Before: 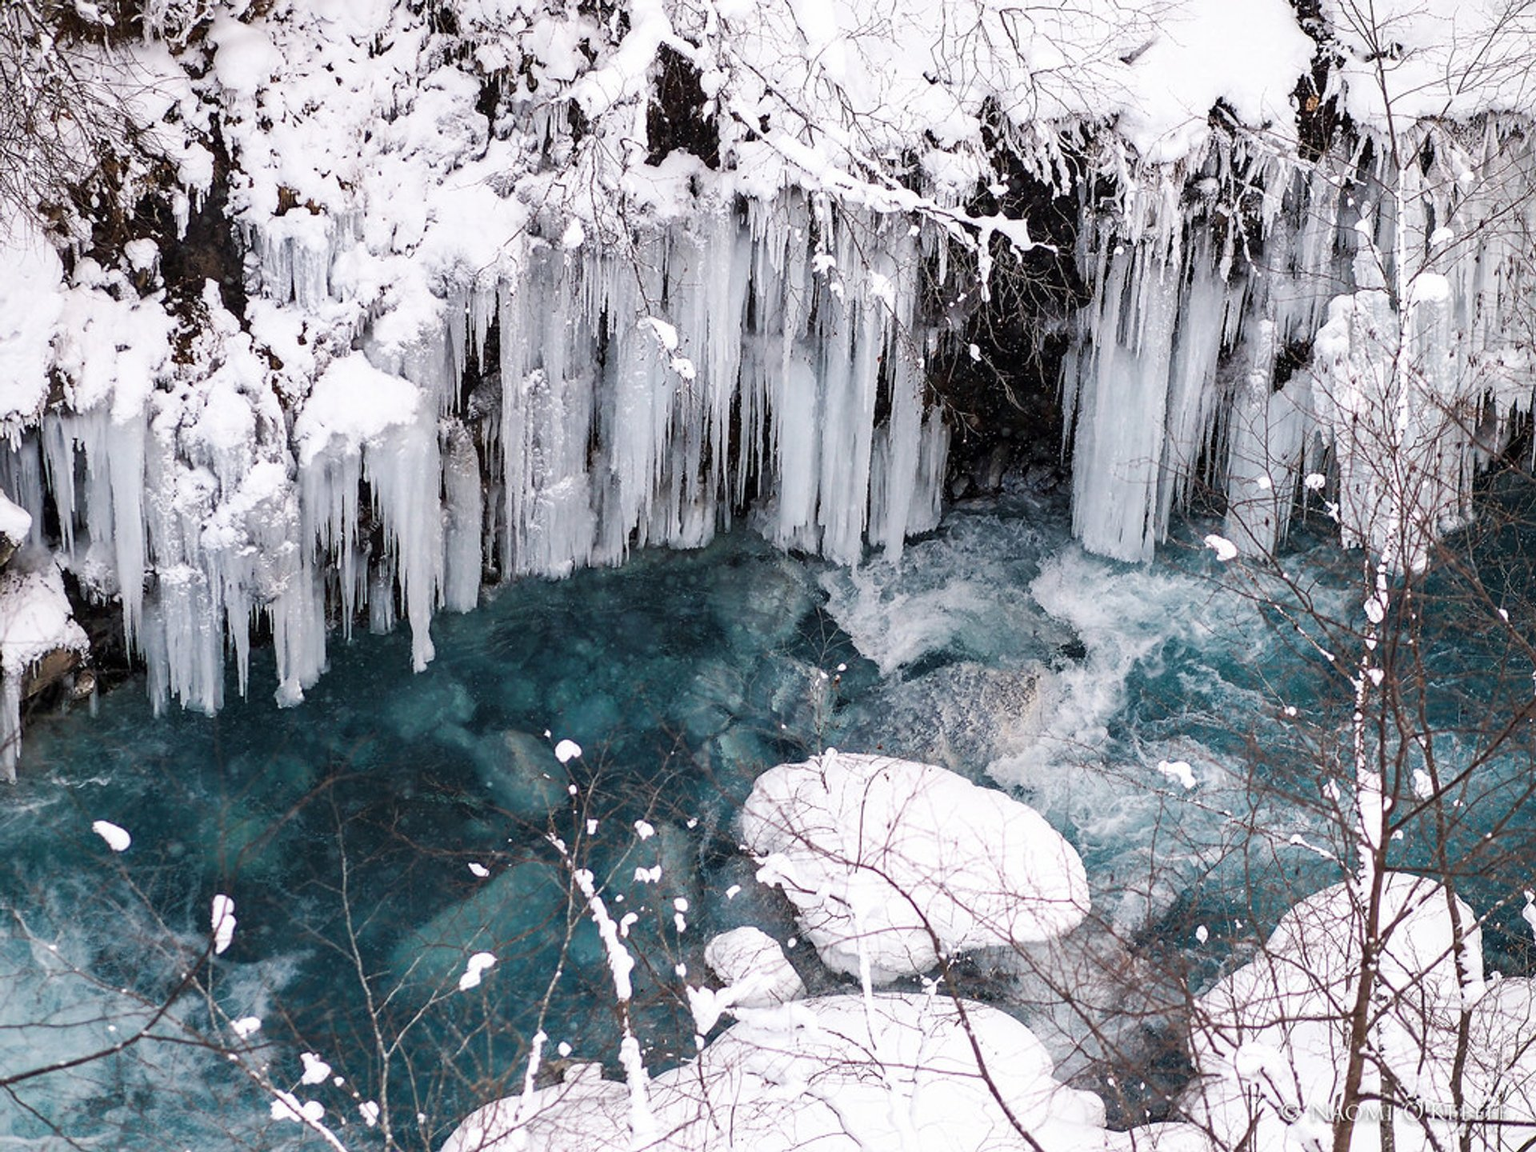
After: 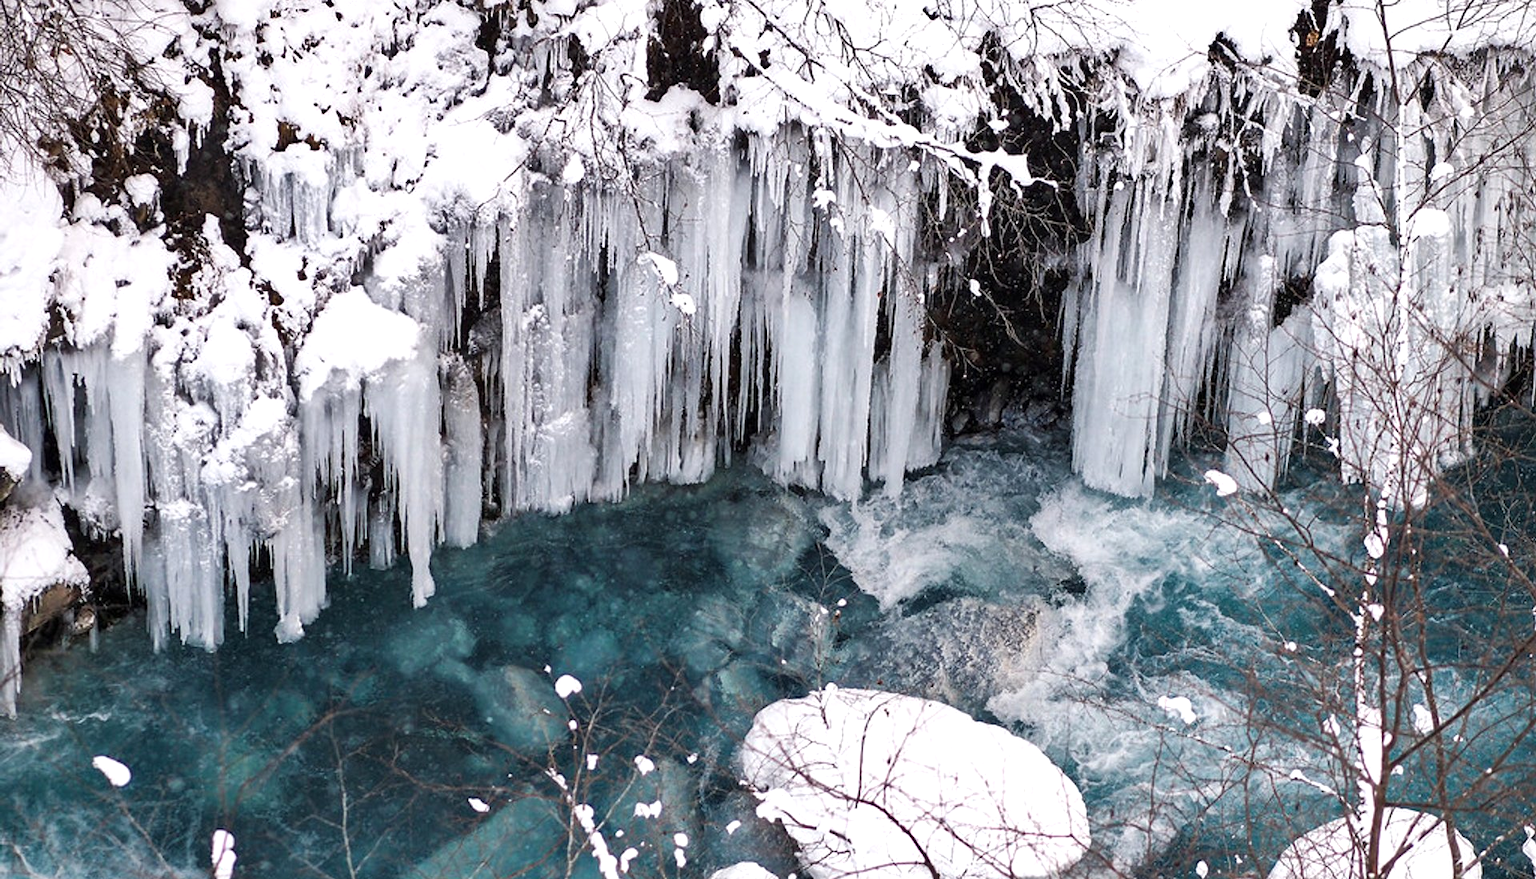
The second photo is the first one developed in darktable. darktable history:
crop: top 5.66%, bottom 17.963%
shadows and highlights: soften with gaussian
exposure: exposure 0.205 EV, compensate exposure bias true, compensate highlight preservation false
